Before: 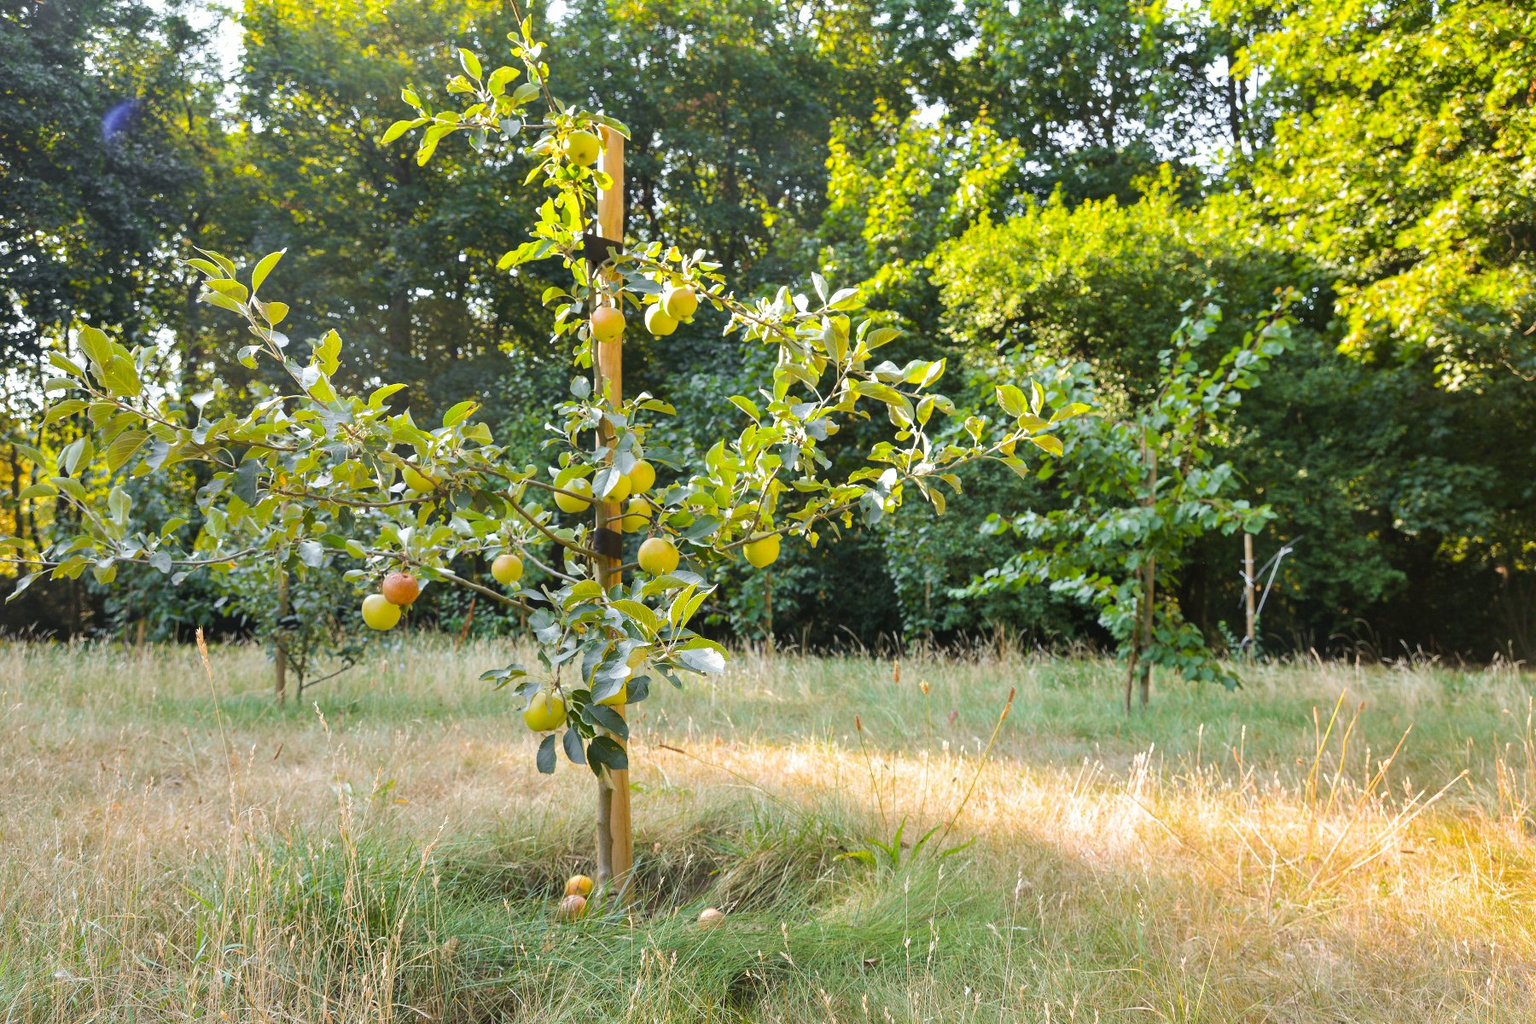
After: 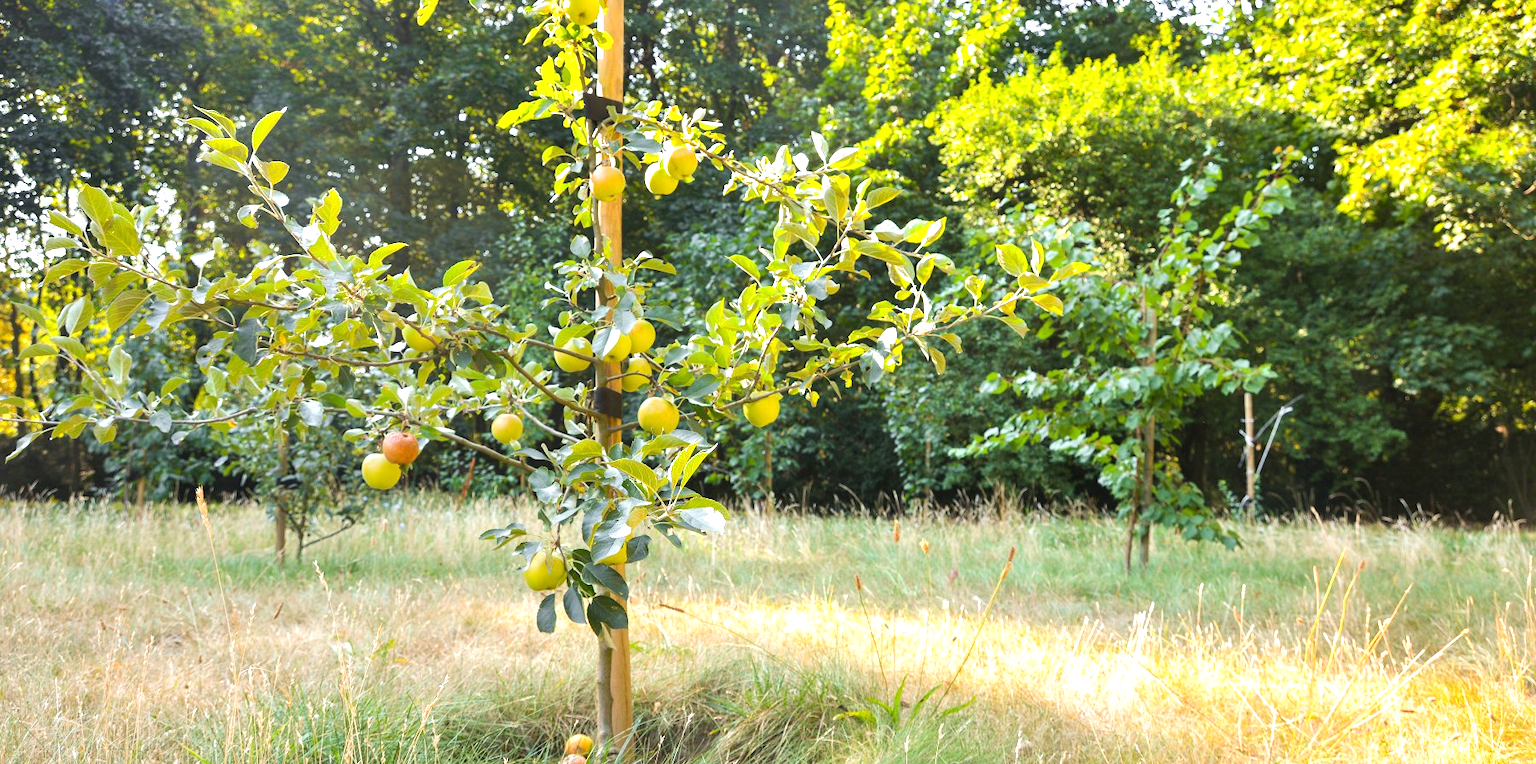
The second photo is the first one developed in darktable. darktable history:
exposure: exposure 0.559 EV, compensate highlight preservation false
crop: top 13.782%, bottom 11.487%
